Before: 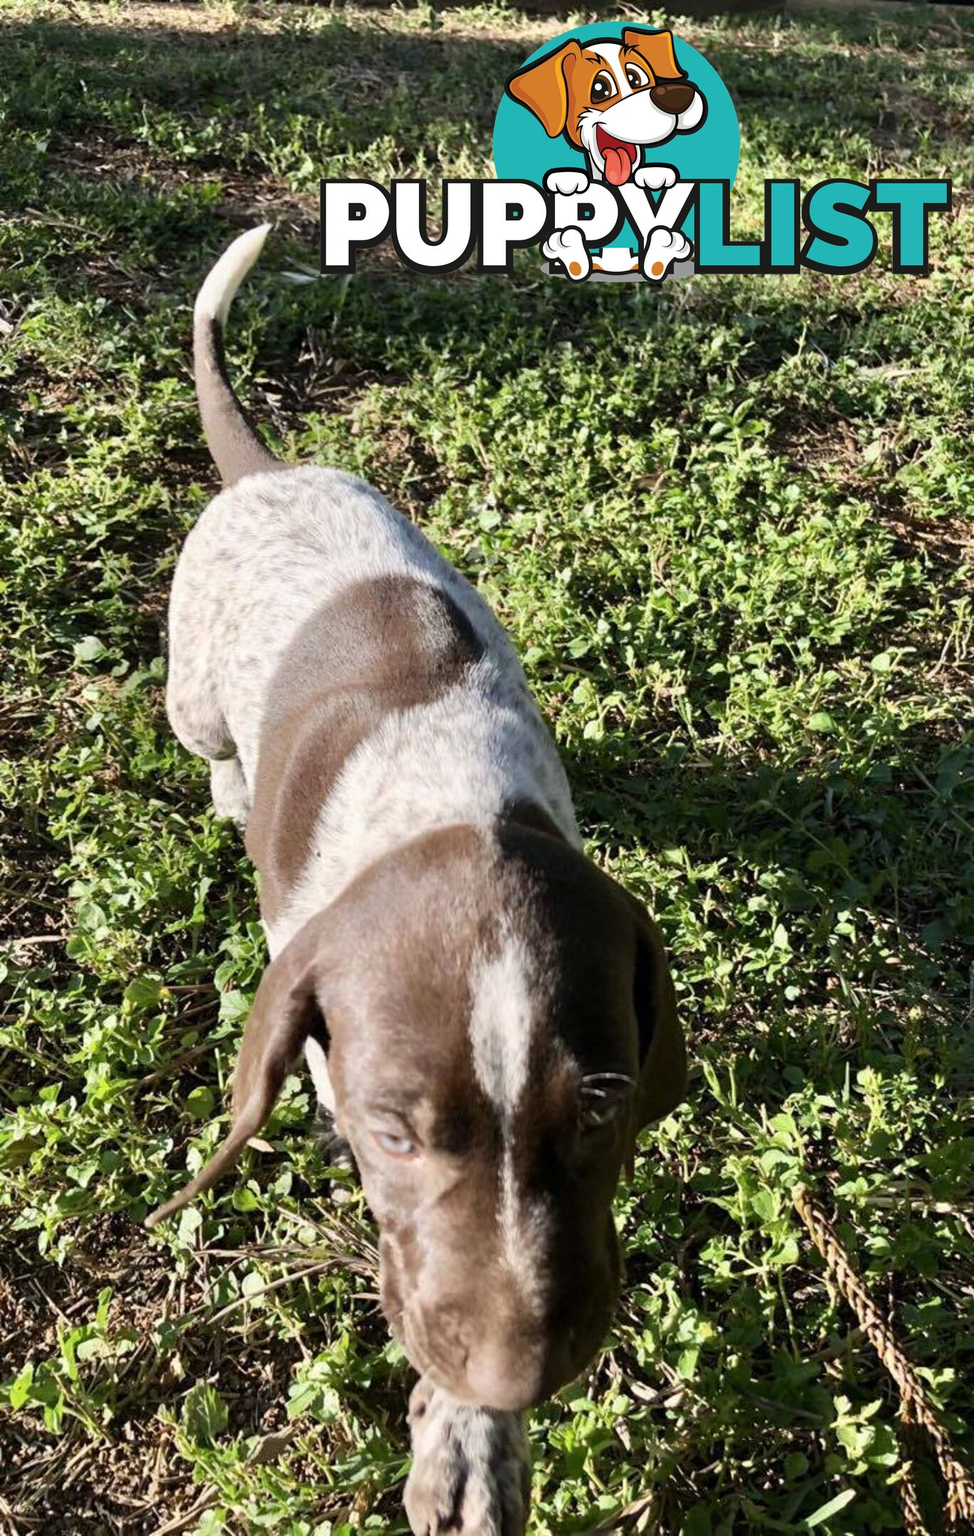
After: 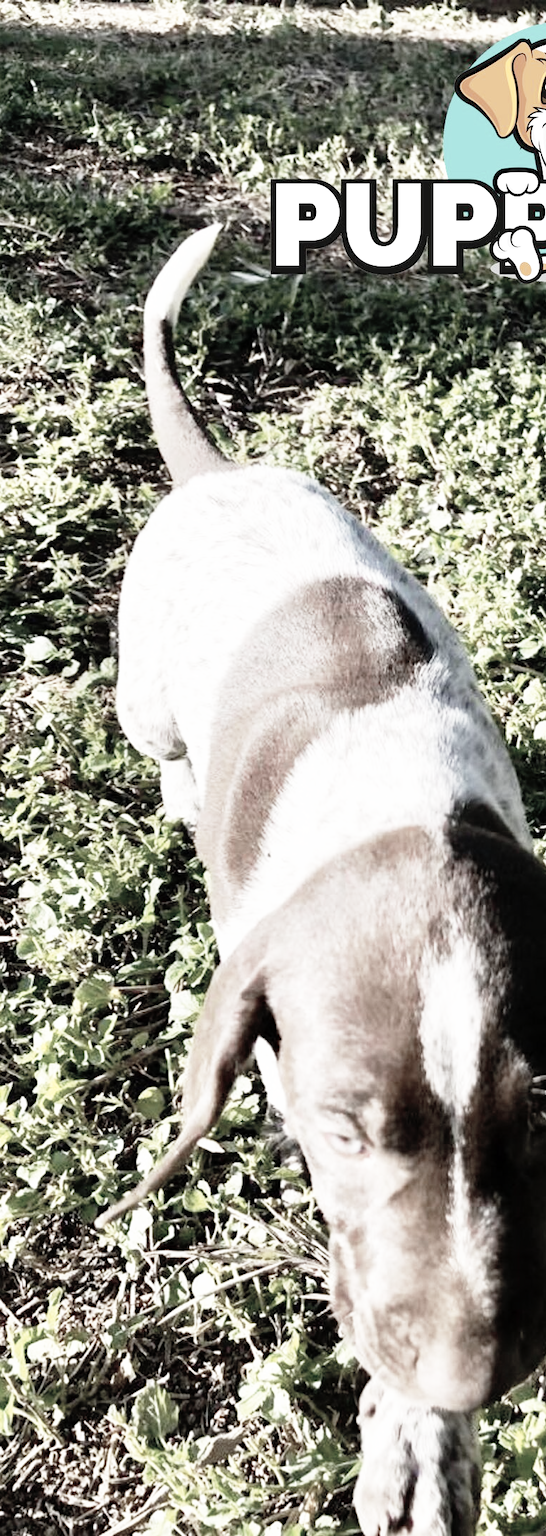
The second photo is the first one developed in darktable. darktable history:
base curve: curves: ch0 [(0, 0) (0.012, 0.01) (0.073, 0.168) (0.31, 0.711) (0.645, 0.957) (1, 1)], preserve colors none
crop: left 5.185%, right 38.675%
color zones: curves: ch1 [(0, 0.34) (0.143, 0.164) (0.286, 0.152) (0.429, 0.176) (0.571, 0.173) (0.714, 0.188) (0.857, 0.199) (1, 0.34)]
